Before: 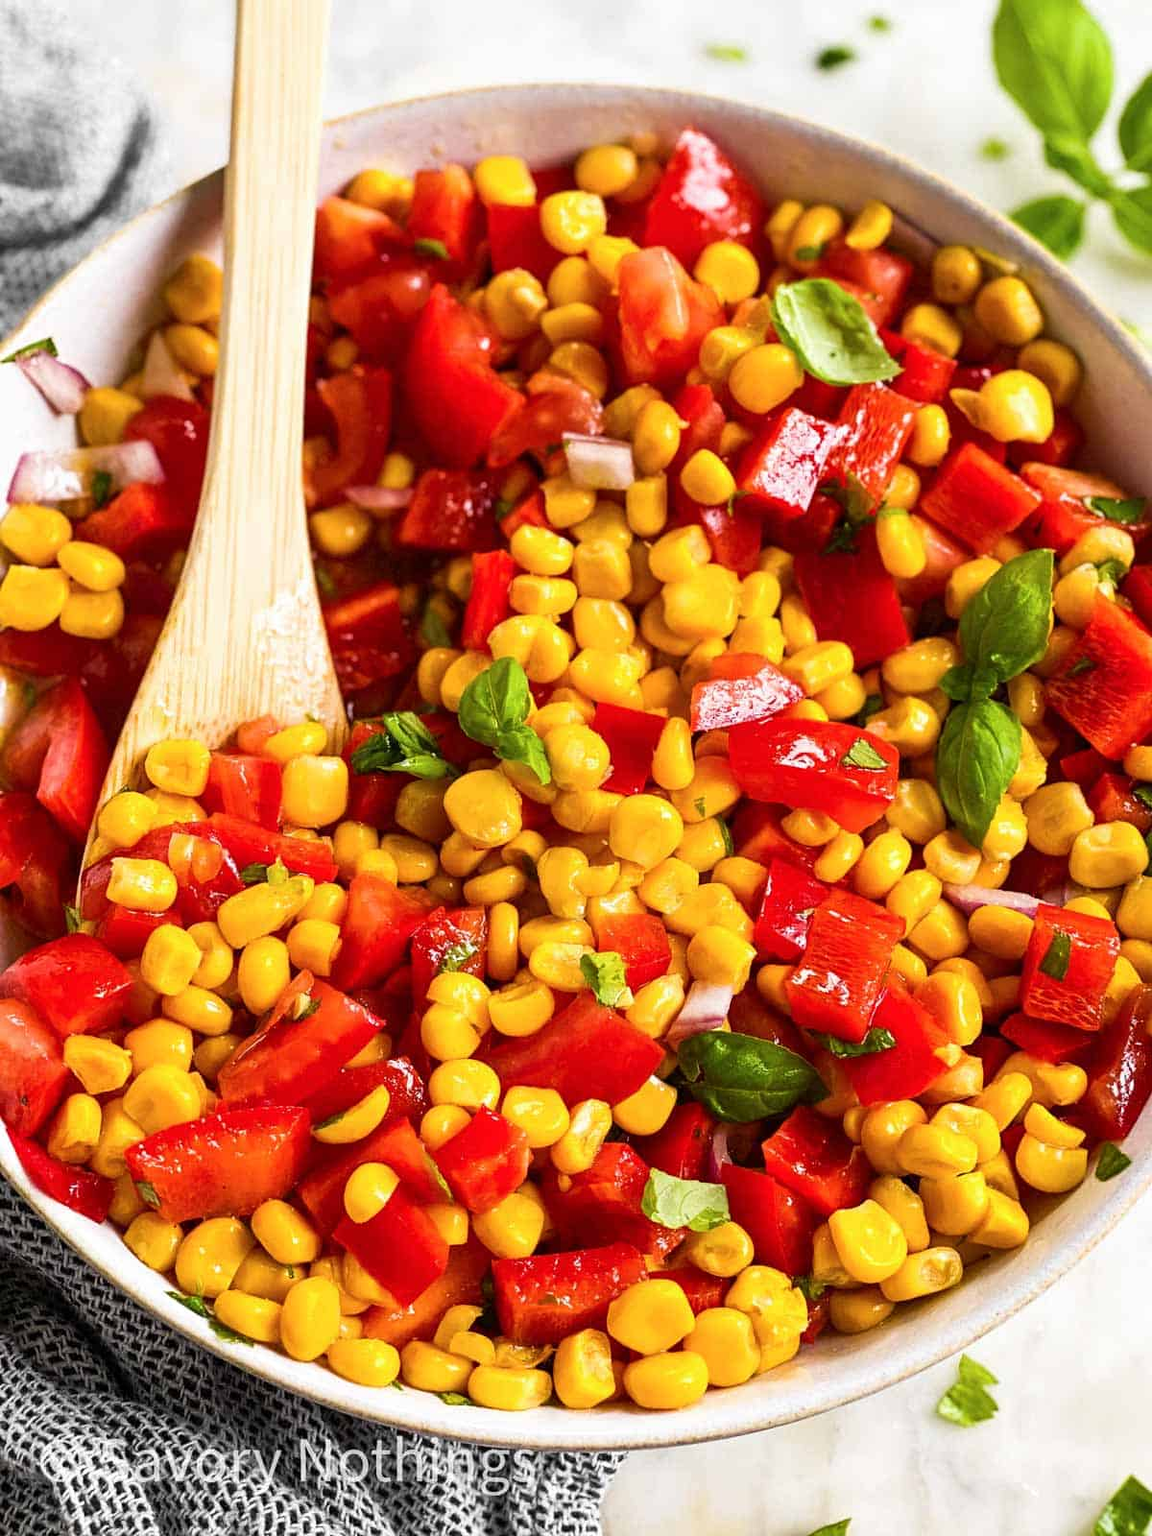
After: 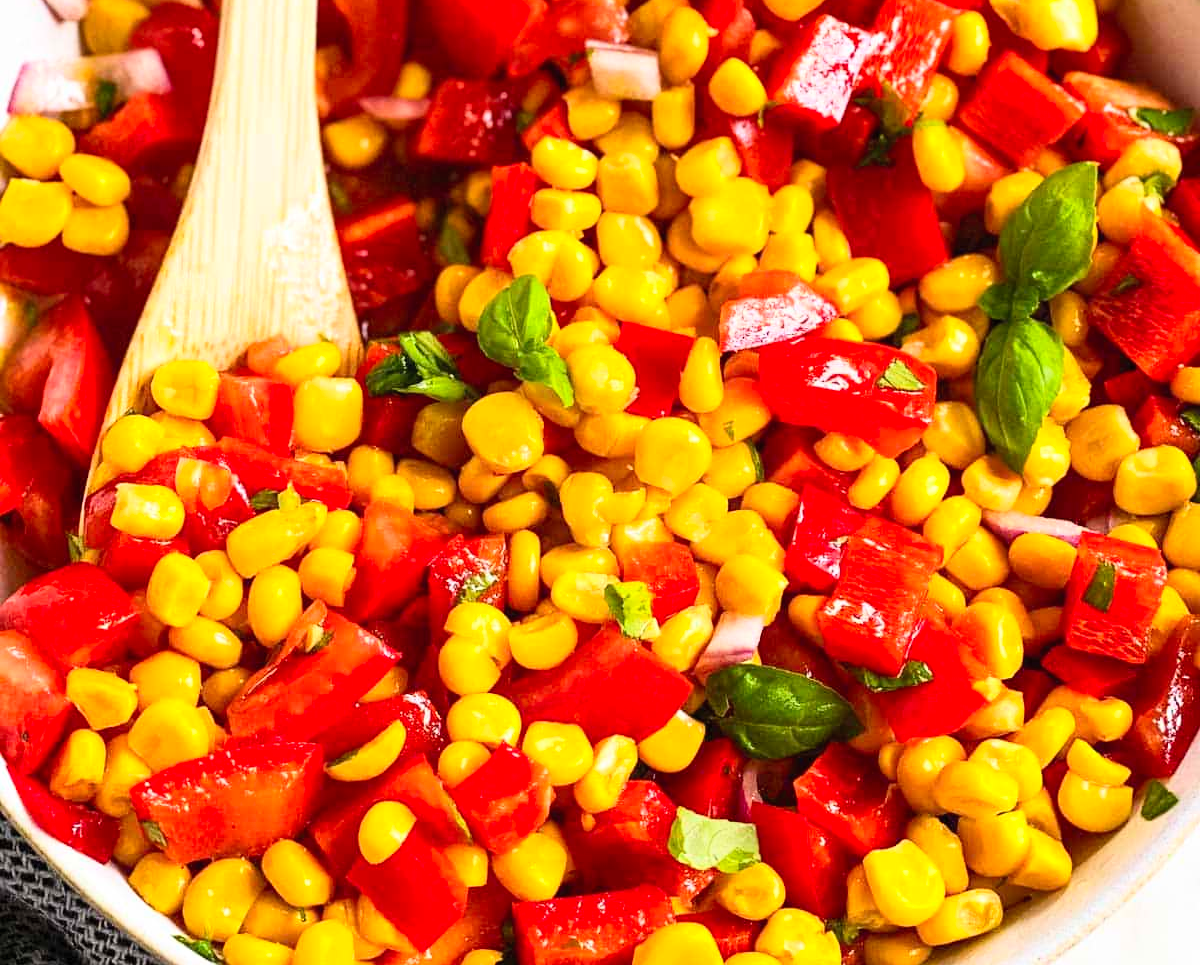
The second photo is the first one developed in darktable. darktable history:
crop and rotate: top 25.662%, bottom 14.019%
contrast brightness saturation: contrast 0.199, brightness 0.167, saturation 0.228
